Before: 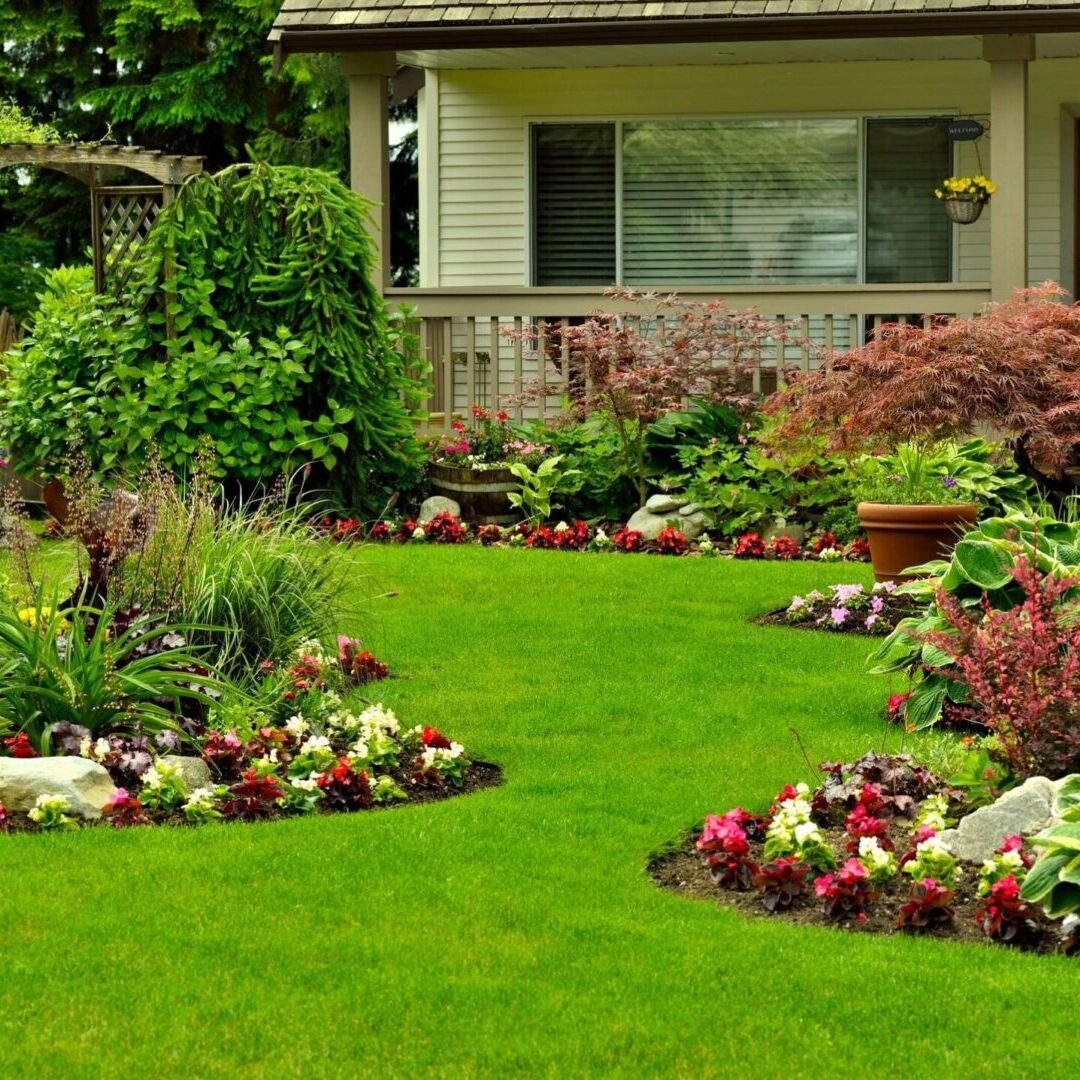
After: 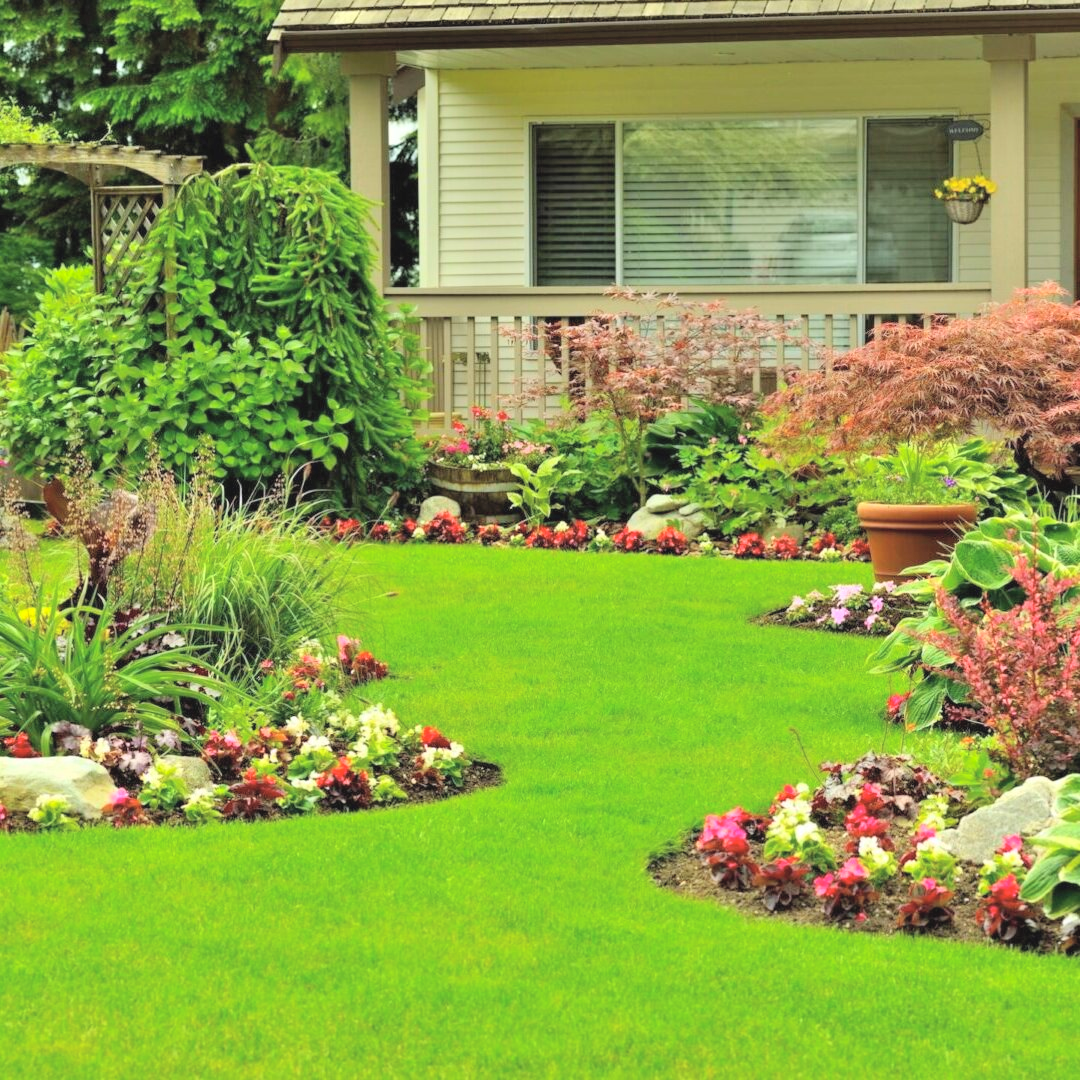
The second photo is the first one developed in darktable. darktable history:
global tonemap: drago (0.7, 100)
exposure: black level correction -0.002, exposure 0.54 EV, compensate highlight preservation false
